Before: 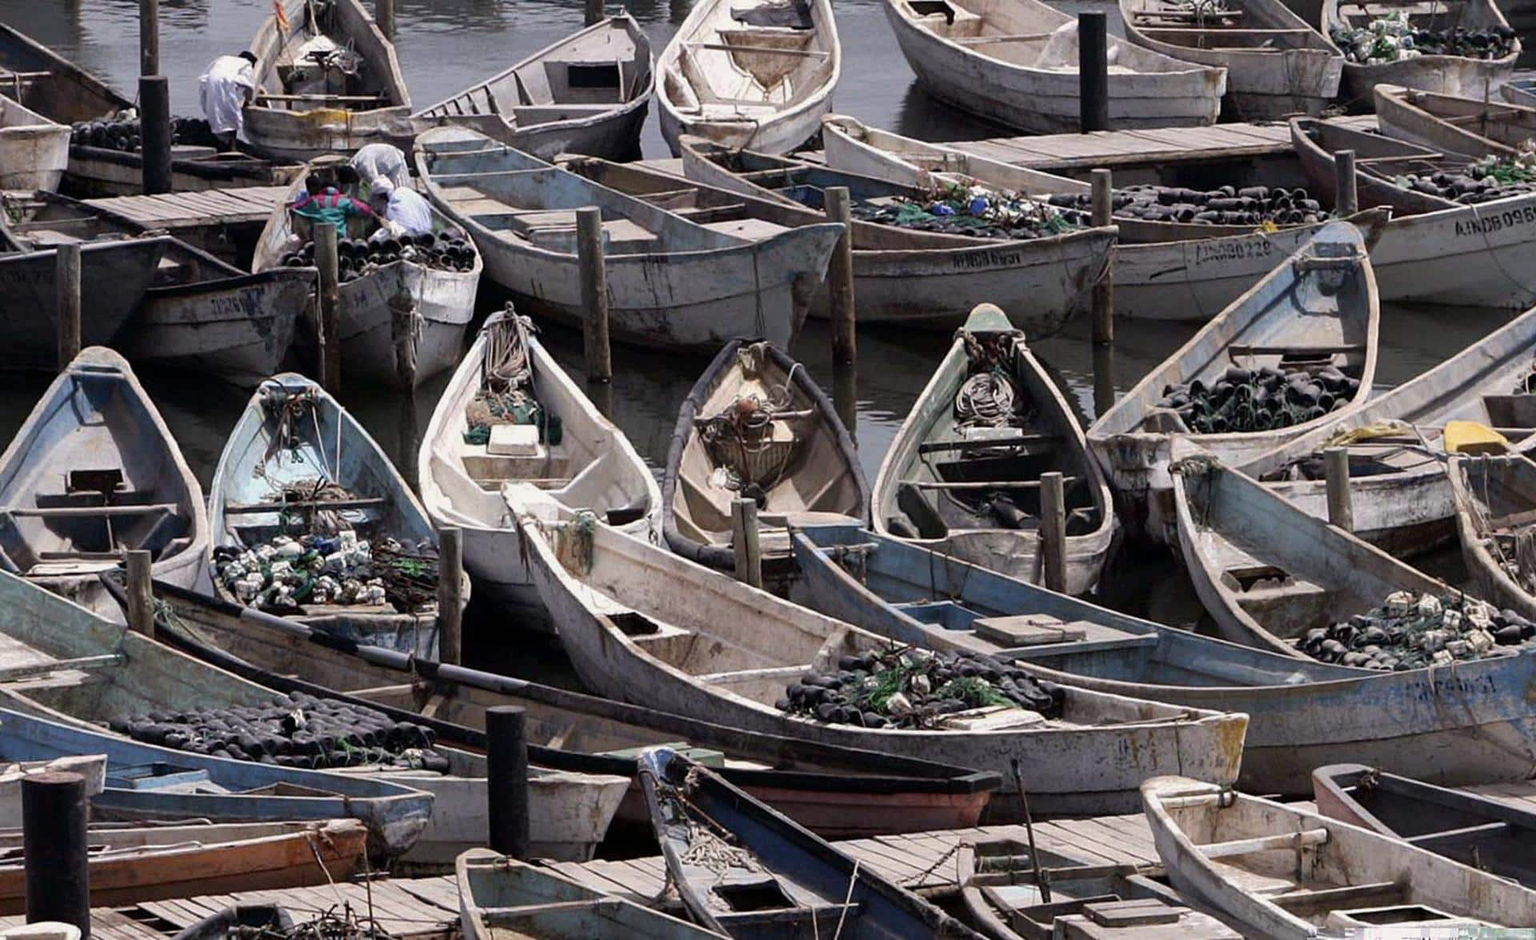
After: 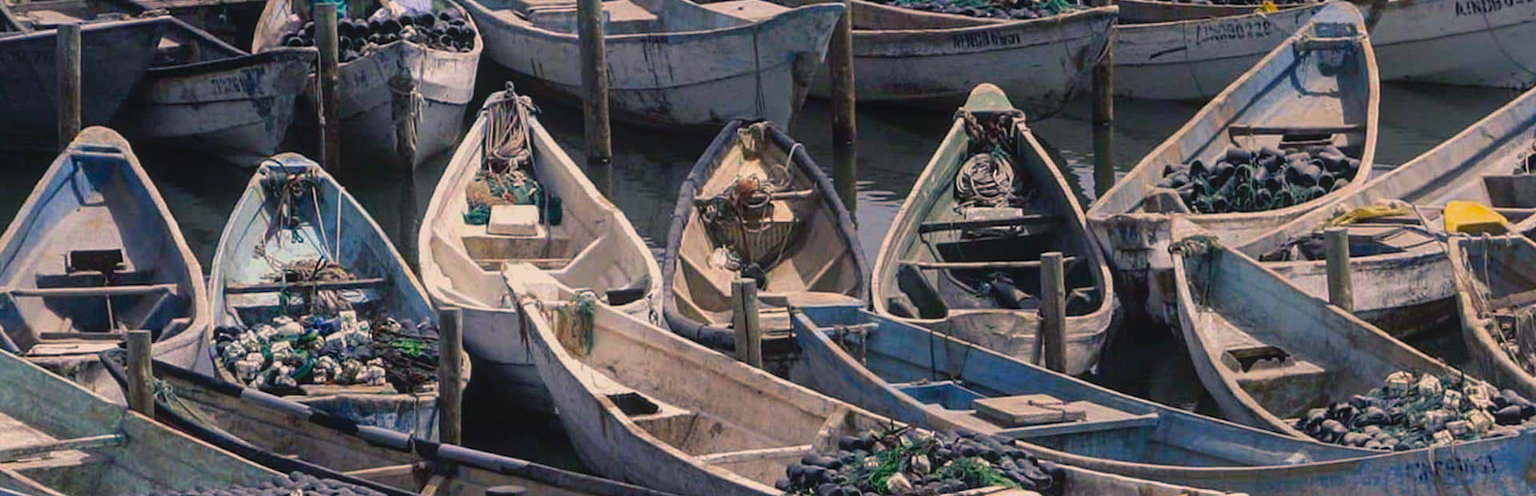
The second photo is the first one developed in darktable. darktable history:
local contrast: highlights 45%, shadows 6%, detail 100%
color balance rgb: shadows lift › chroma 5.593%, shadows lift › hue 239.85°, highlights gain › chroma 2.923%, highlights gain › hue 61.18°, perceptual saturation grading › global saturation 30.167%, global vibrance 20%
crop and rotate: top 23.417%, bottom 23.742%
